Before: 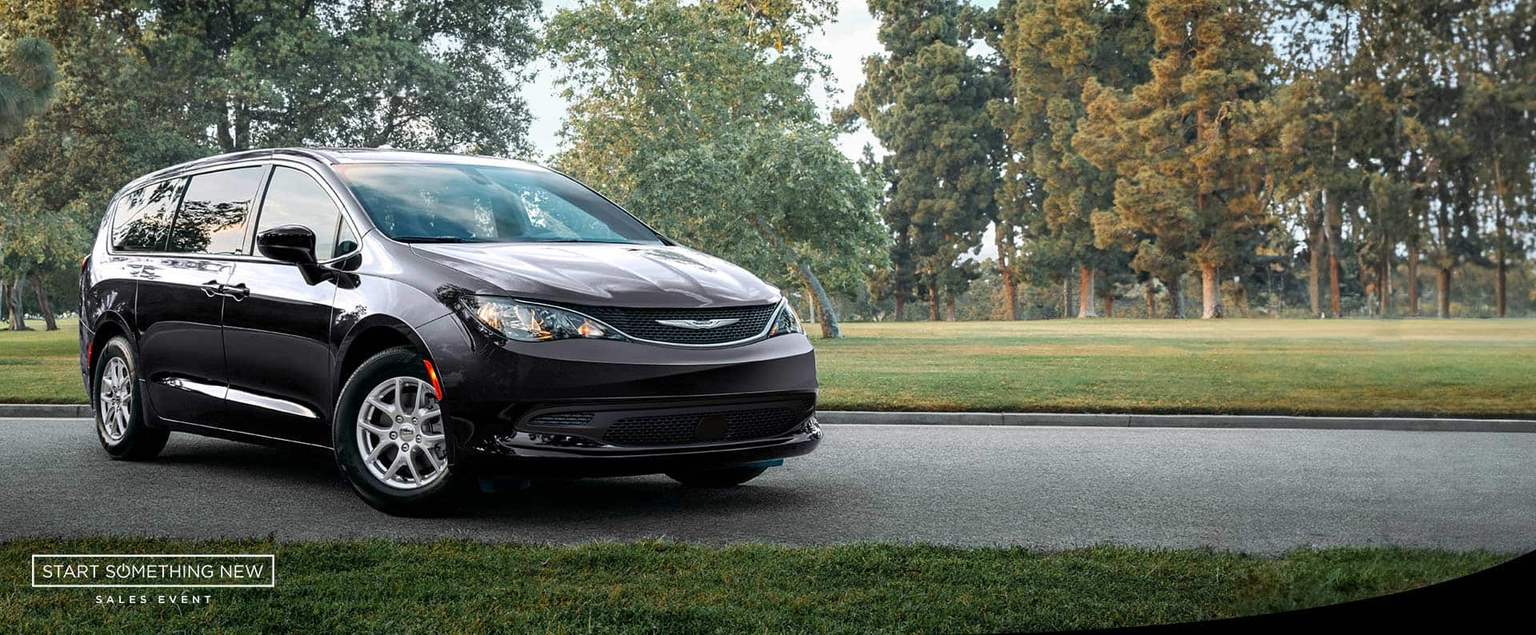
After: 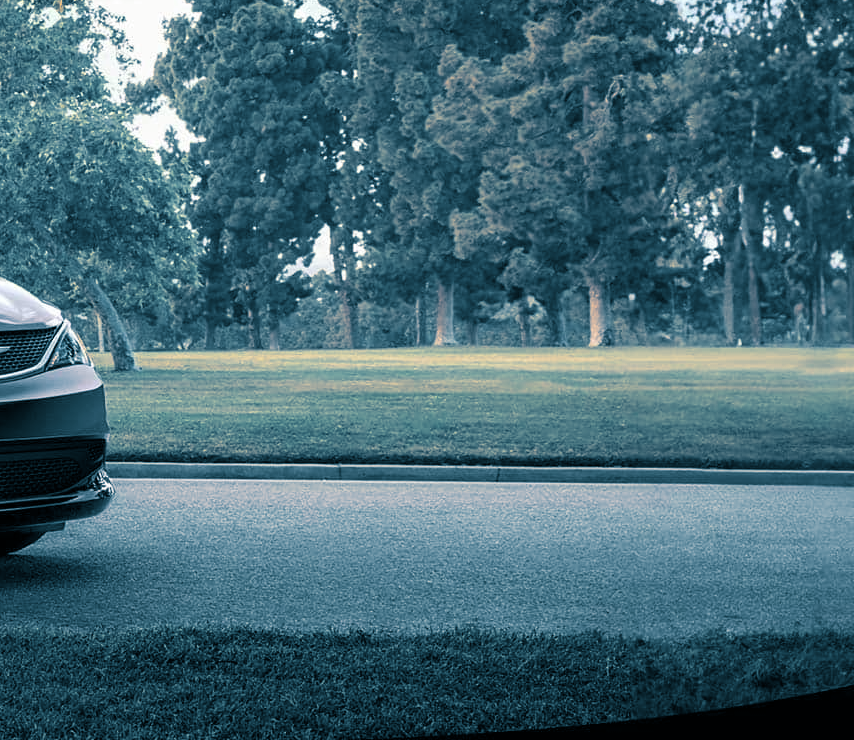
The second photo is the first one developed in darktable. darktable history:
crop: left 47.628%, top 6.643%, right 7.874%
split-toning: shadows › hue 212.4°, balance -70
